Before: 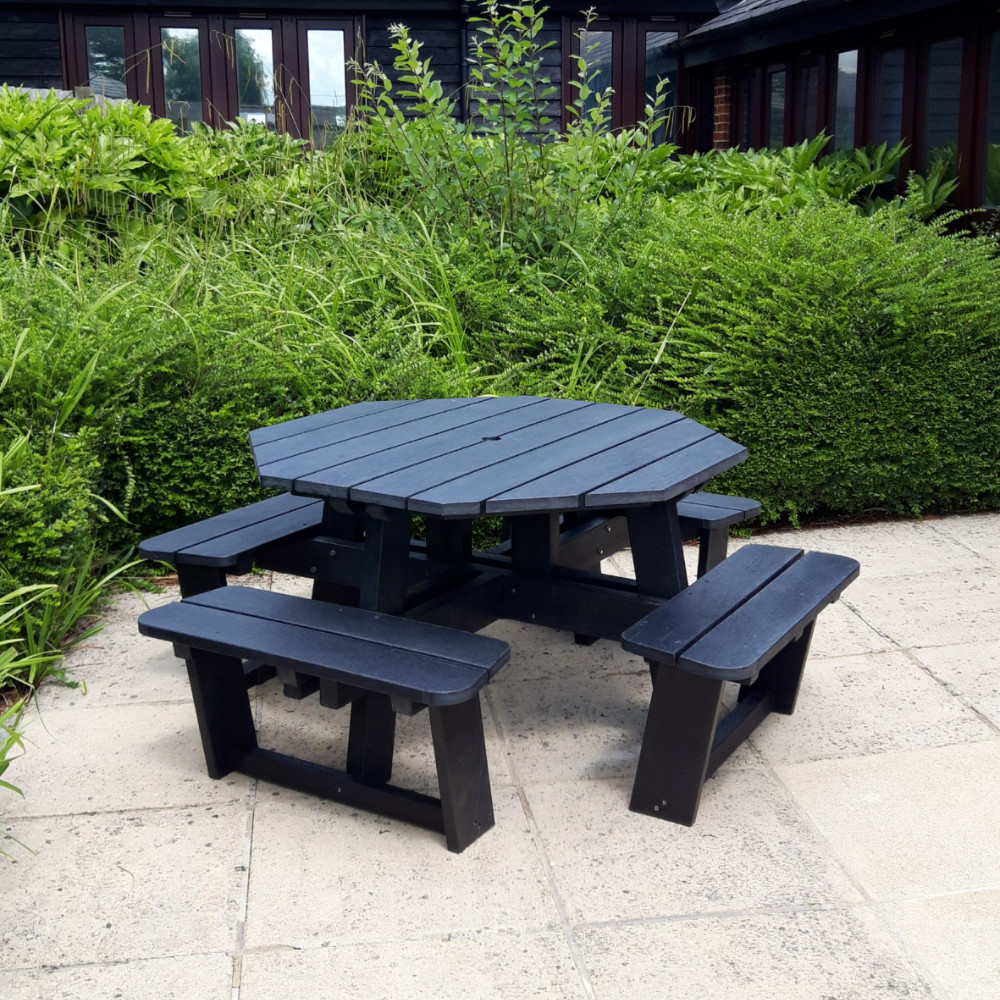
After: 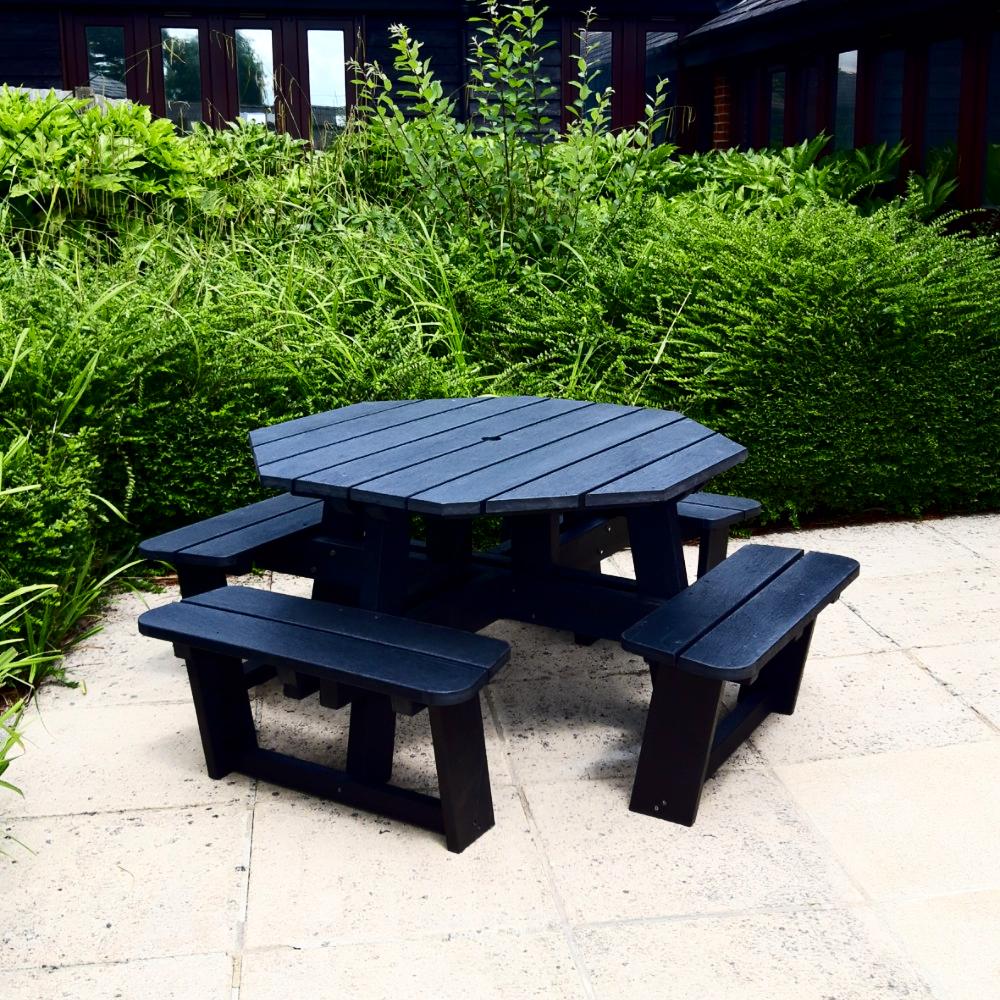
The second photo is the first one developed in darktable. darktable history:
contrast brightness saturation: contrast 0.322, brightness -0.082, saturation 0.166
